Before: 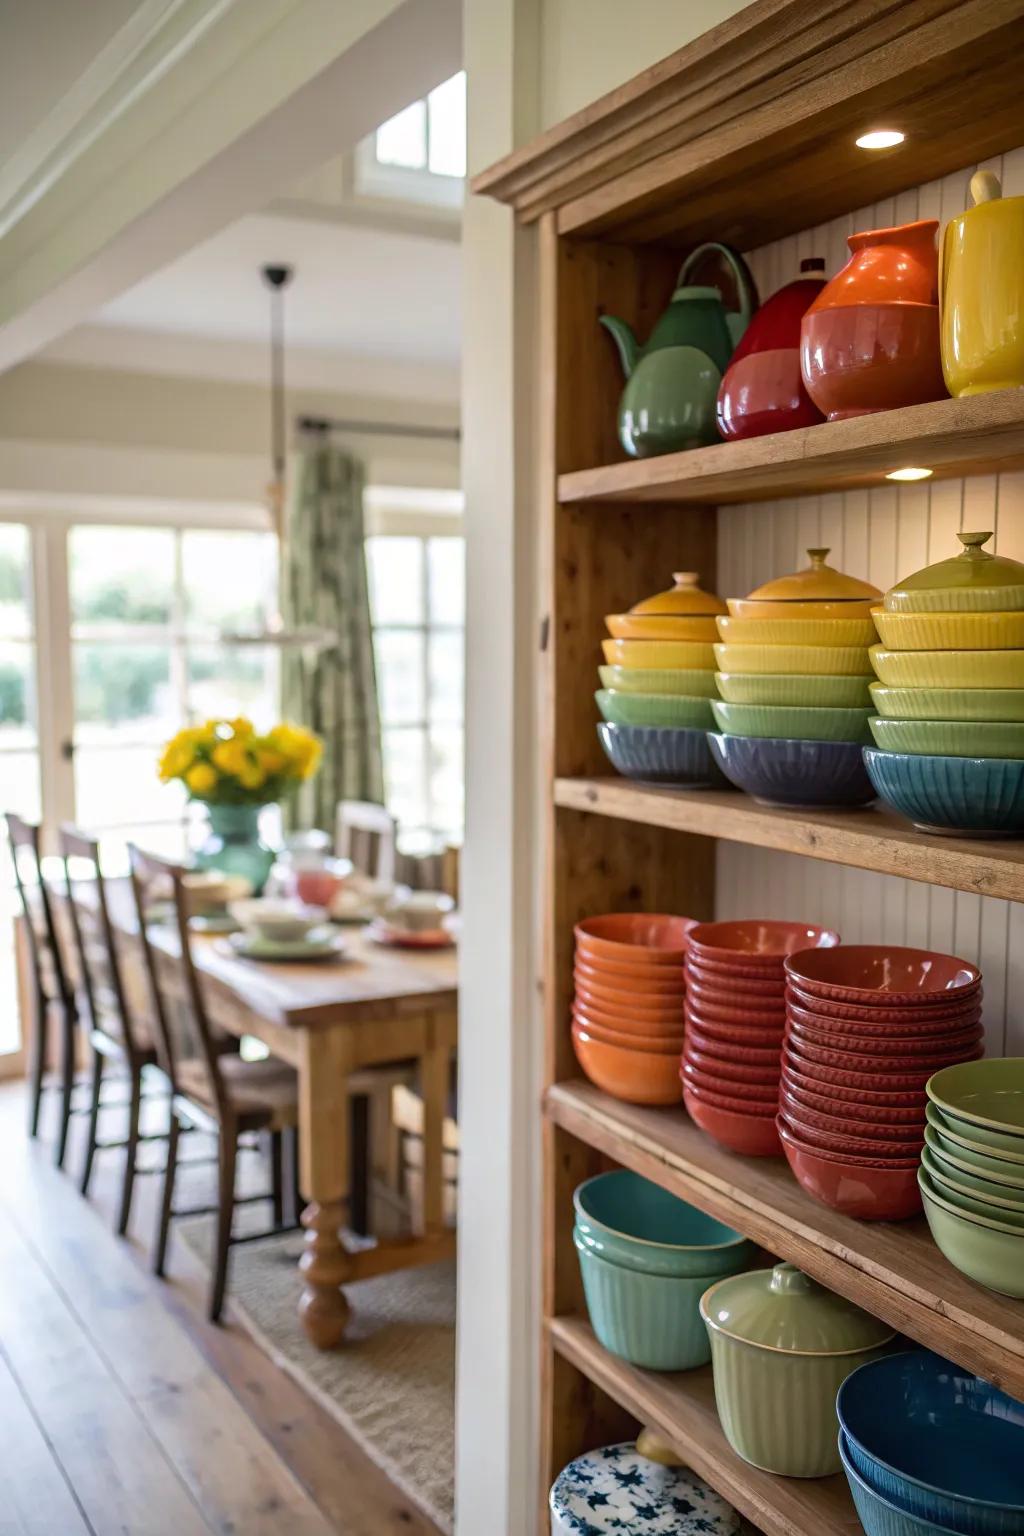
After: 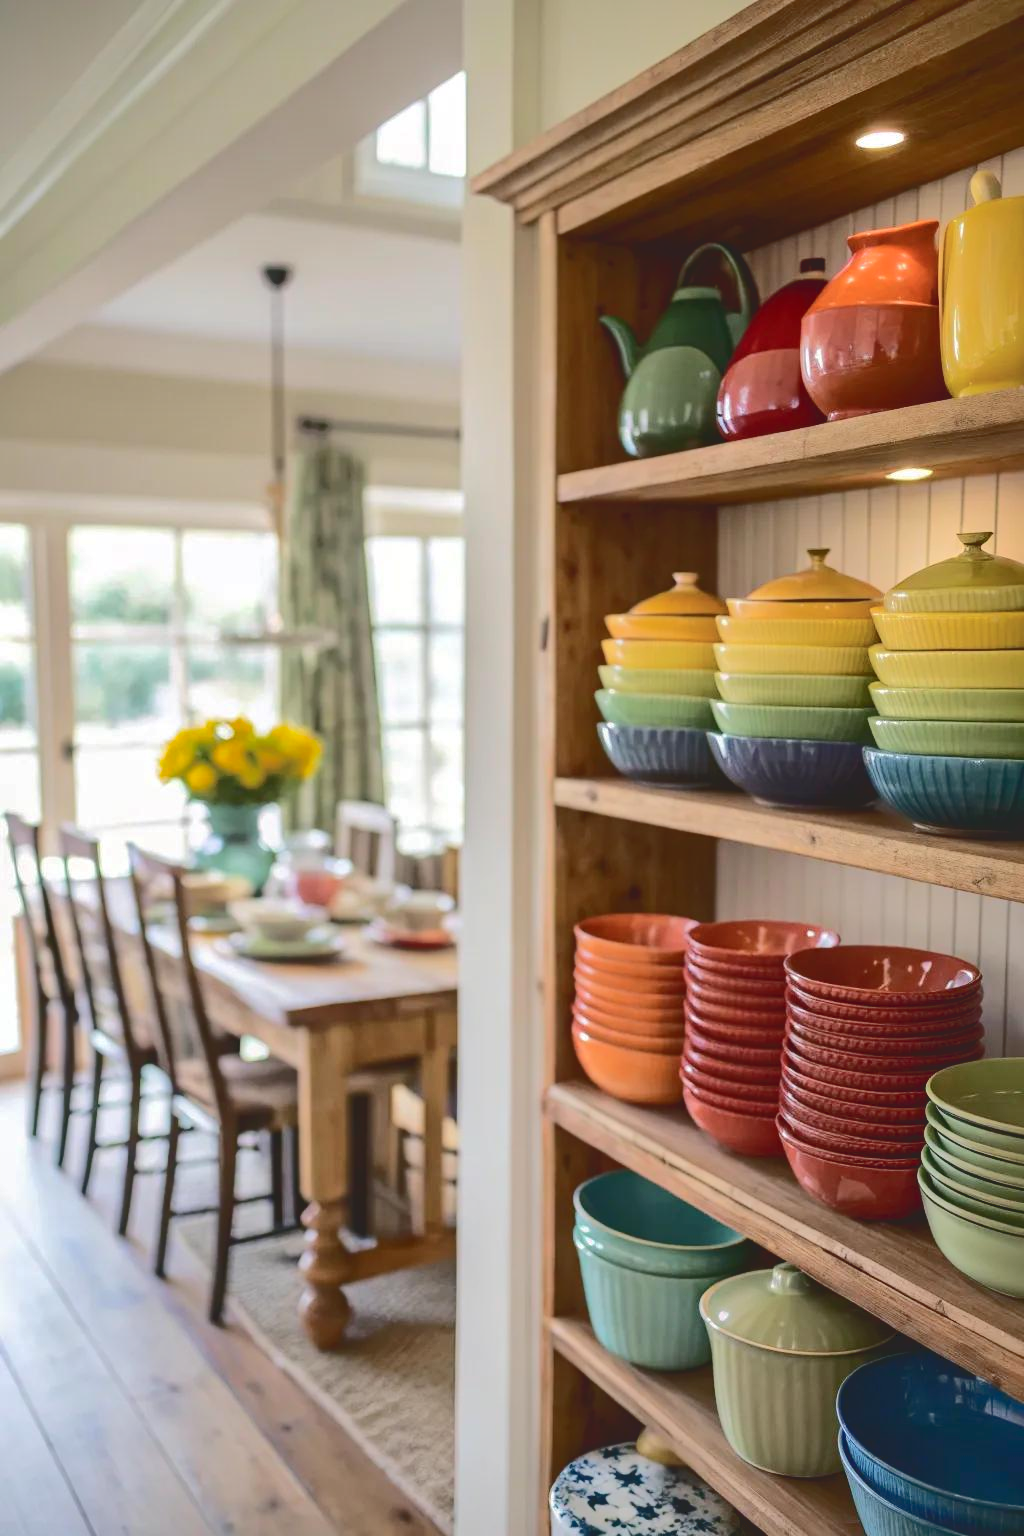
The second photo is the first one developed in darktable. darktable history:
shadows and highlights: on, module defaults
tone curve: curves: ch0 [(0, 0) (0.003, 0.096) (0.011, 0.097) (0.025, 0.096) (0.044, 0.099) (0.069, 0.109) (0.1, 0.129) (0.136, 0.149) (0.177, 0.176) (0.224, 0.22) (0.277, 0.288) (0.335, 0.385) (0.399, 0.49) (0.468, 0.581) (0.543, 0.661) (0.623, 0.729) (0.709, 0.79) (0.801, 0.849) (0.898, 0.912) (1, 1)], color space Lab, independent channels, preserve colors none
